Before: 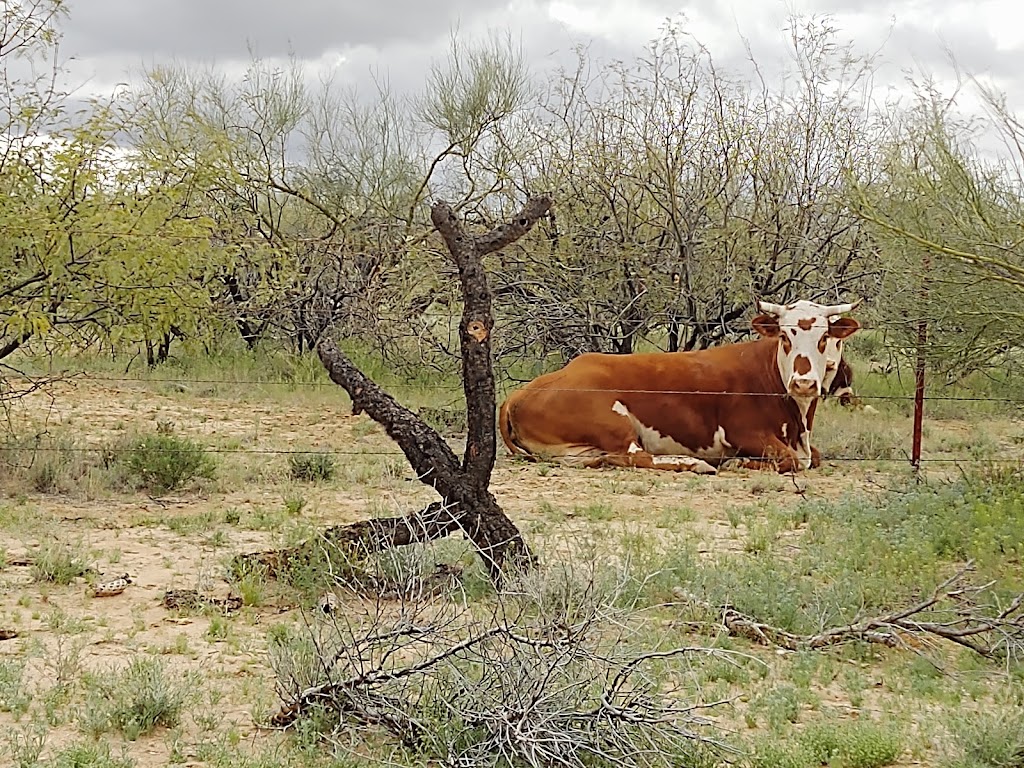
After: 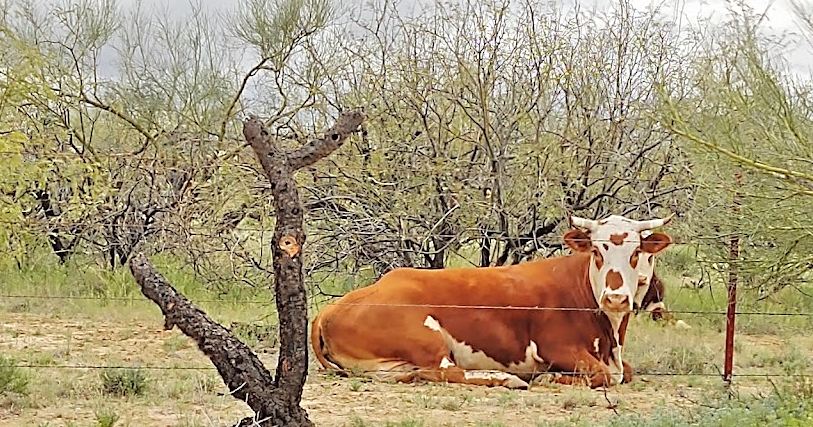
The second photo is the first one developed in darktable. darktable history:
tone equalizer: -7 EV 0.15 EV, -6 EV 0.6 EV, -5 EV 1.15 EV, -4 EV 1.33 EV, -3 EV 1.15 EV, -2 EV 0.6 EV, -1 EV 0.15 EV, mask exposure compensation -0.5 EV
crop: left 18.38%, top 11.092%, right 2.134%, bottom 33.217%
